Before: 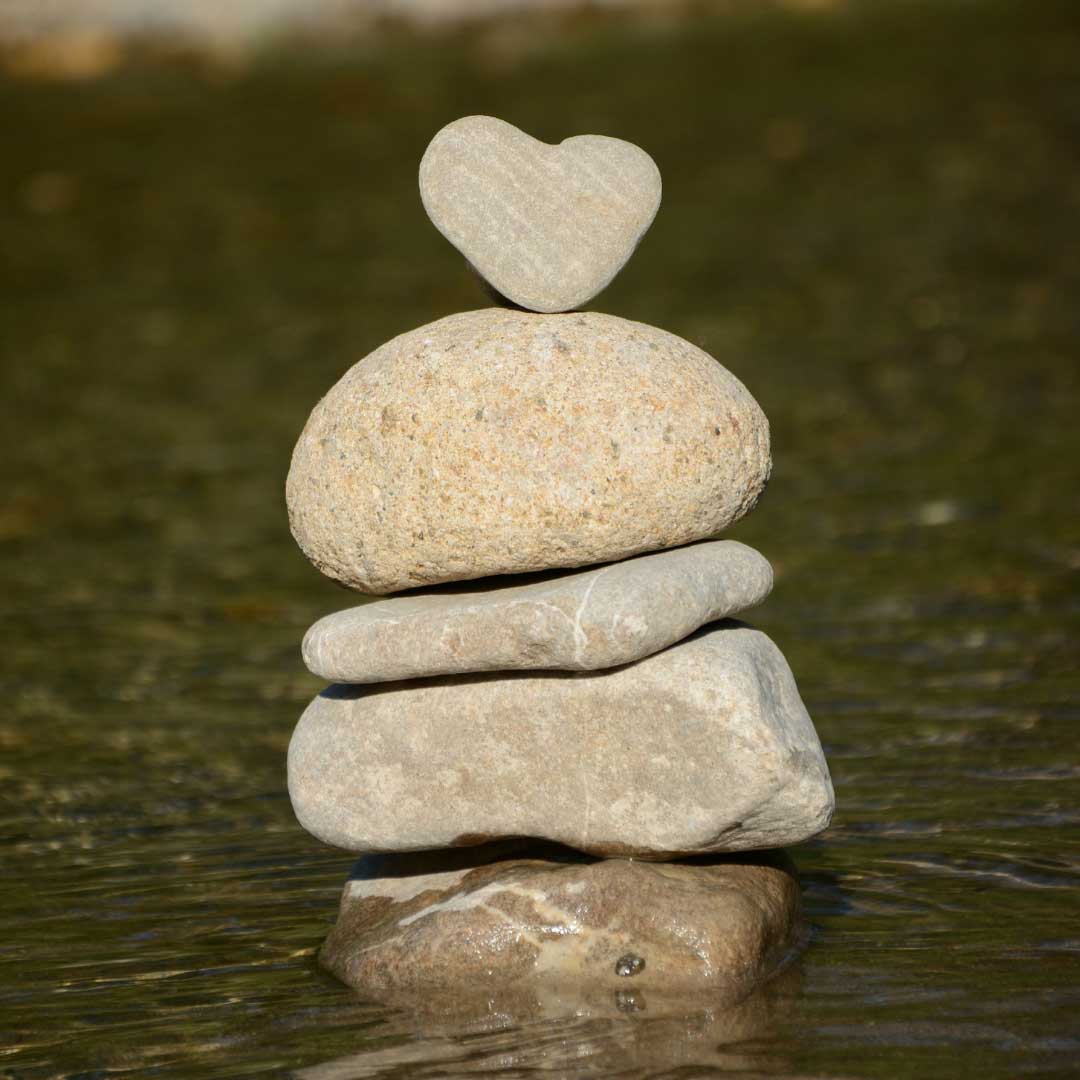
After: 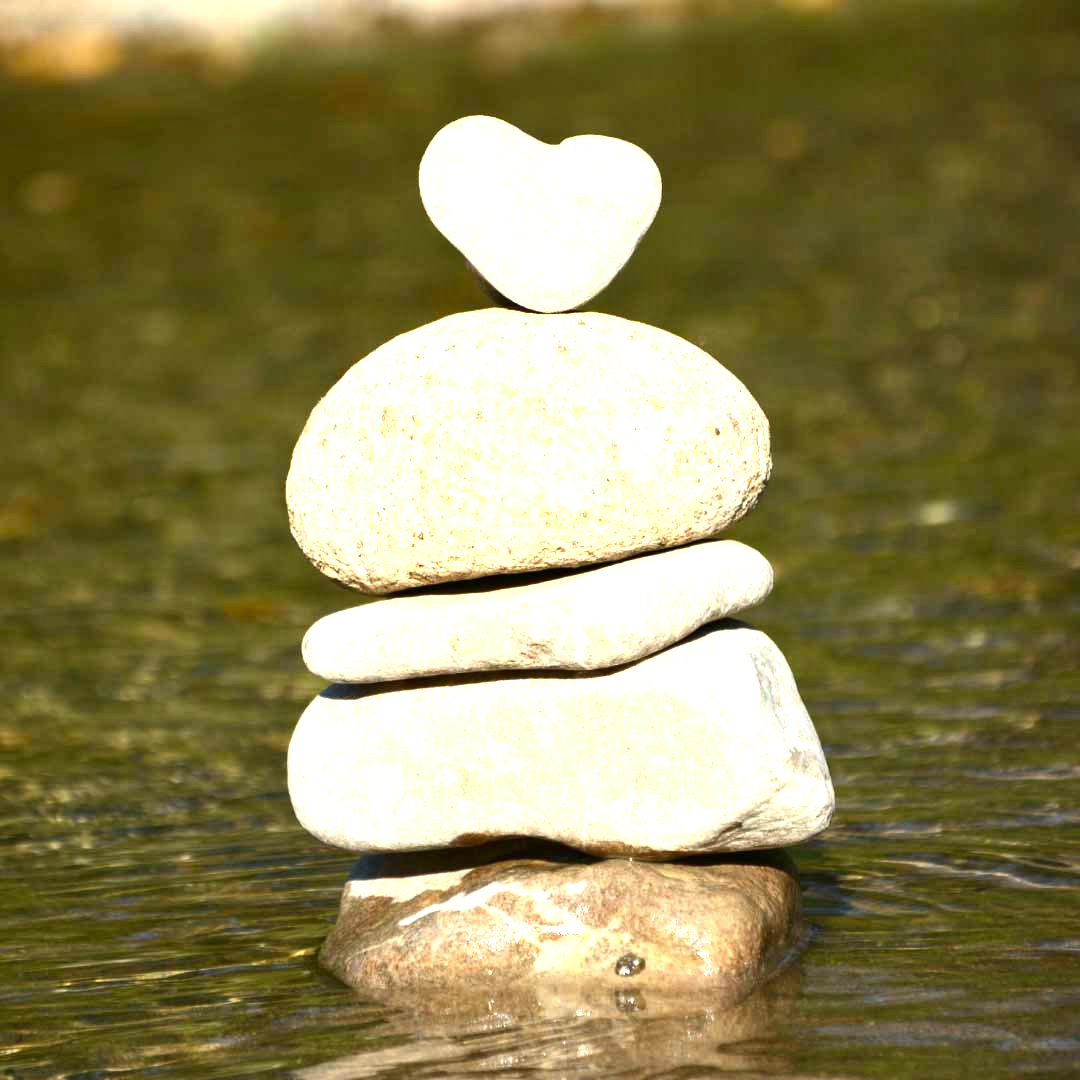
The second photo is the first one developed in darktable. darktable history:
exposure: black level correction 0, exposure 1.3 EV, compensate exposure bias true, compensate highlight preservation false
shadows and highlights: shadows 37.27, highlights -28.18, soften with gaussian
color balance: contrast 8.5%, output saturation 105%
